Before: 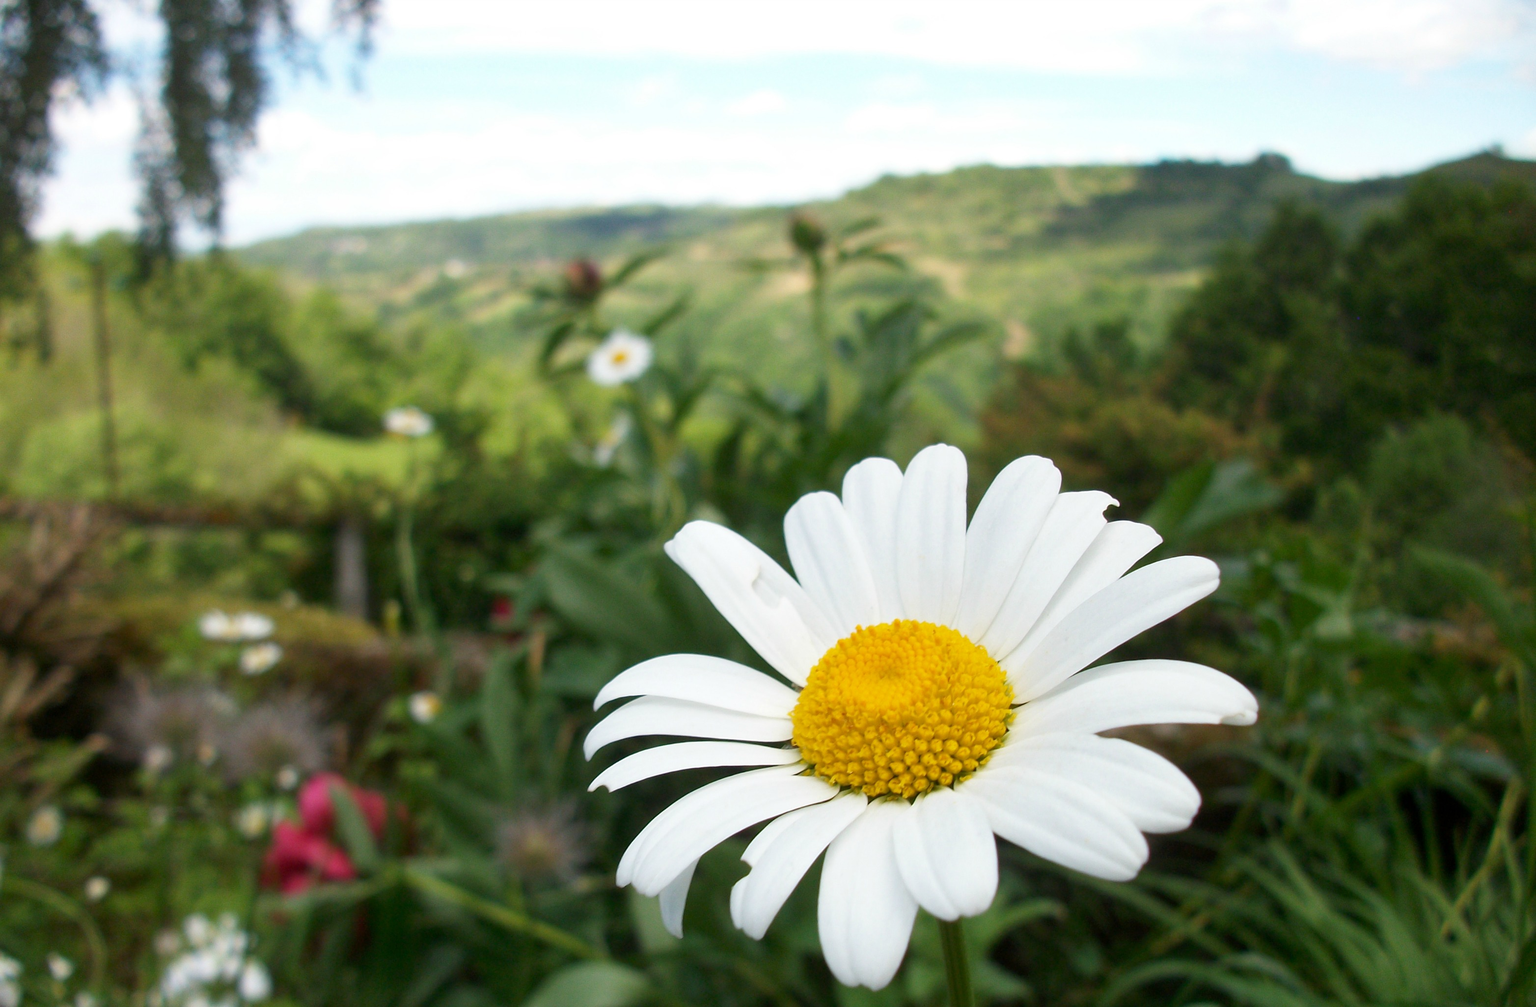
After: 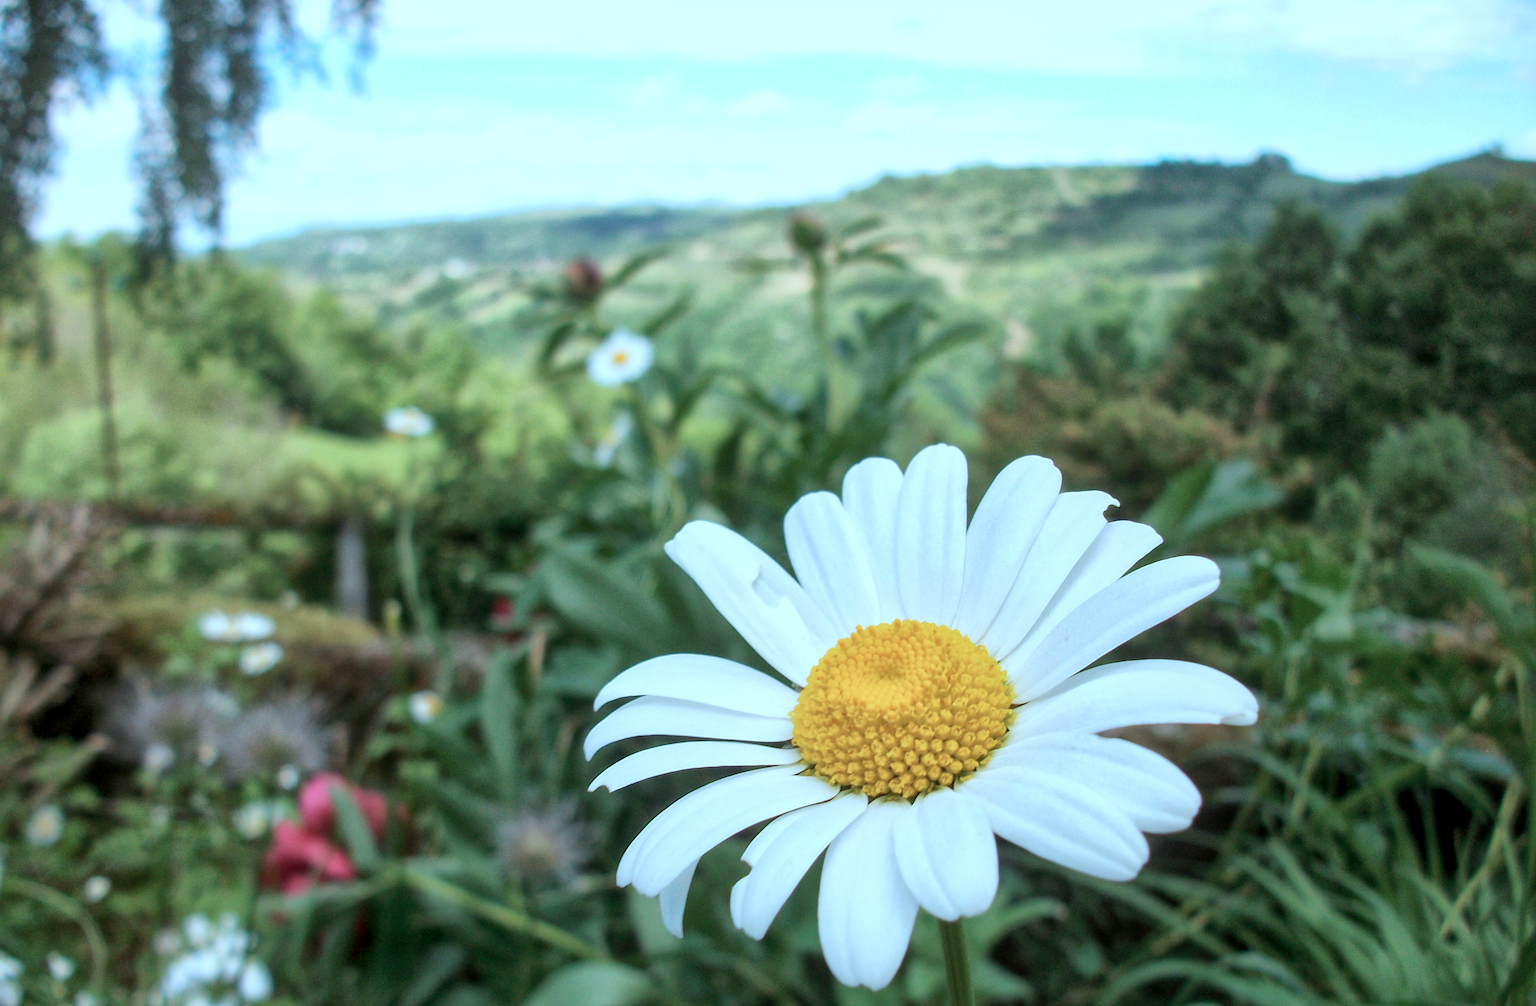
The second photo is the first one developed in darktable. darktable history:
exposure: exposure -0.021 EV, compensate highlight preservation false
local contrast: detail 115%
global tonemap: drago (1, 100), detail 1
color correction: highlights a* -9.73, highlights b* -21.22
contrast brightness saturation: saturation -0.05
